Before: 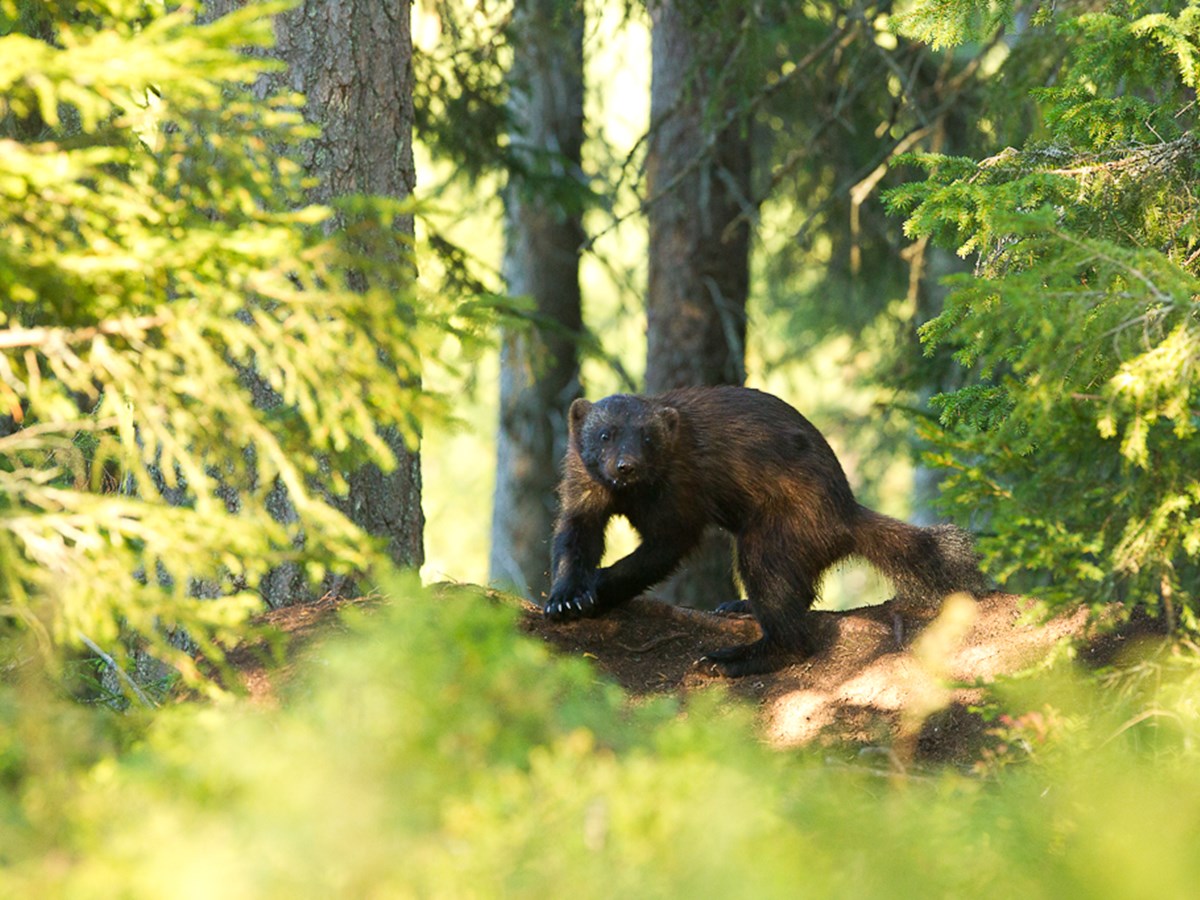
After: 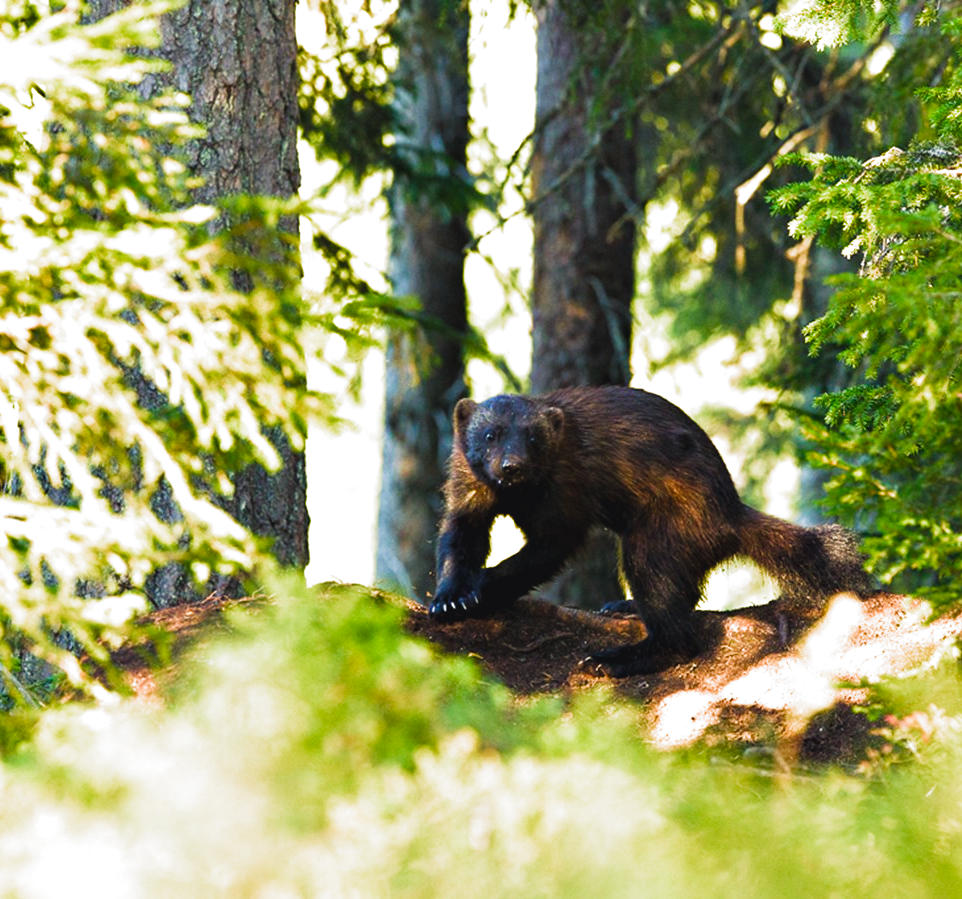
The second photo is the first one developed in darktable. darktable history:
crop and rotate: left 9.597%, right 10.195%
color contrast: green-magenta contrast 1.1, blue-yellow contrast 1.1, unbound 0
contrast equalizer: octaves 7, y [[0.528, 0.548, 0.563, 0.562, 0.546, 0.526], [0.55 ×6], [0 ×6], [0 ×6], [0 ×6]]
filmic rgb: black relative exposure -8.2 EV, white relative exposure 2.2 EV, threshold 3 EV, hardness 7.11, latitude 75%, contrast 1.325, highlights saturation mix -2%, shadows ↔ highlights balance 30%, preserve chrominance RGB euclidean norm, color science v5 (2021), contrast in shadows safe, contrast in highlights safe, enable highlight reconstruction true
white balance: emerald 1
color balance rgb: shadows lift › chroma 3%, shadows lift › hue 280.8°, power › hue 330°, highlights gain › chroma 3%, highlights gain › hue 75.6°, global offset › luminance 2%, perceptual saturation grading › global saturation 20%, perceptual saturation grading › highlights -25%, perceptual saturation grading › shadows 50%, global vibrance 20.33%
